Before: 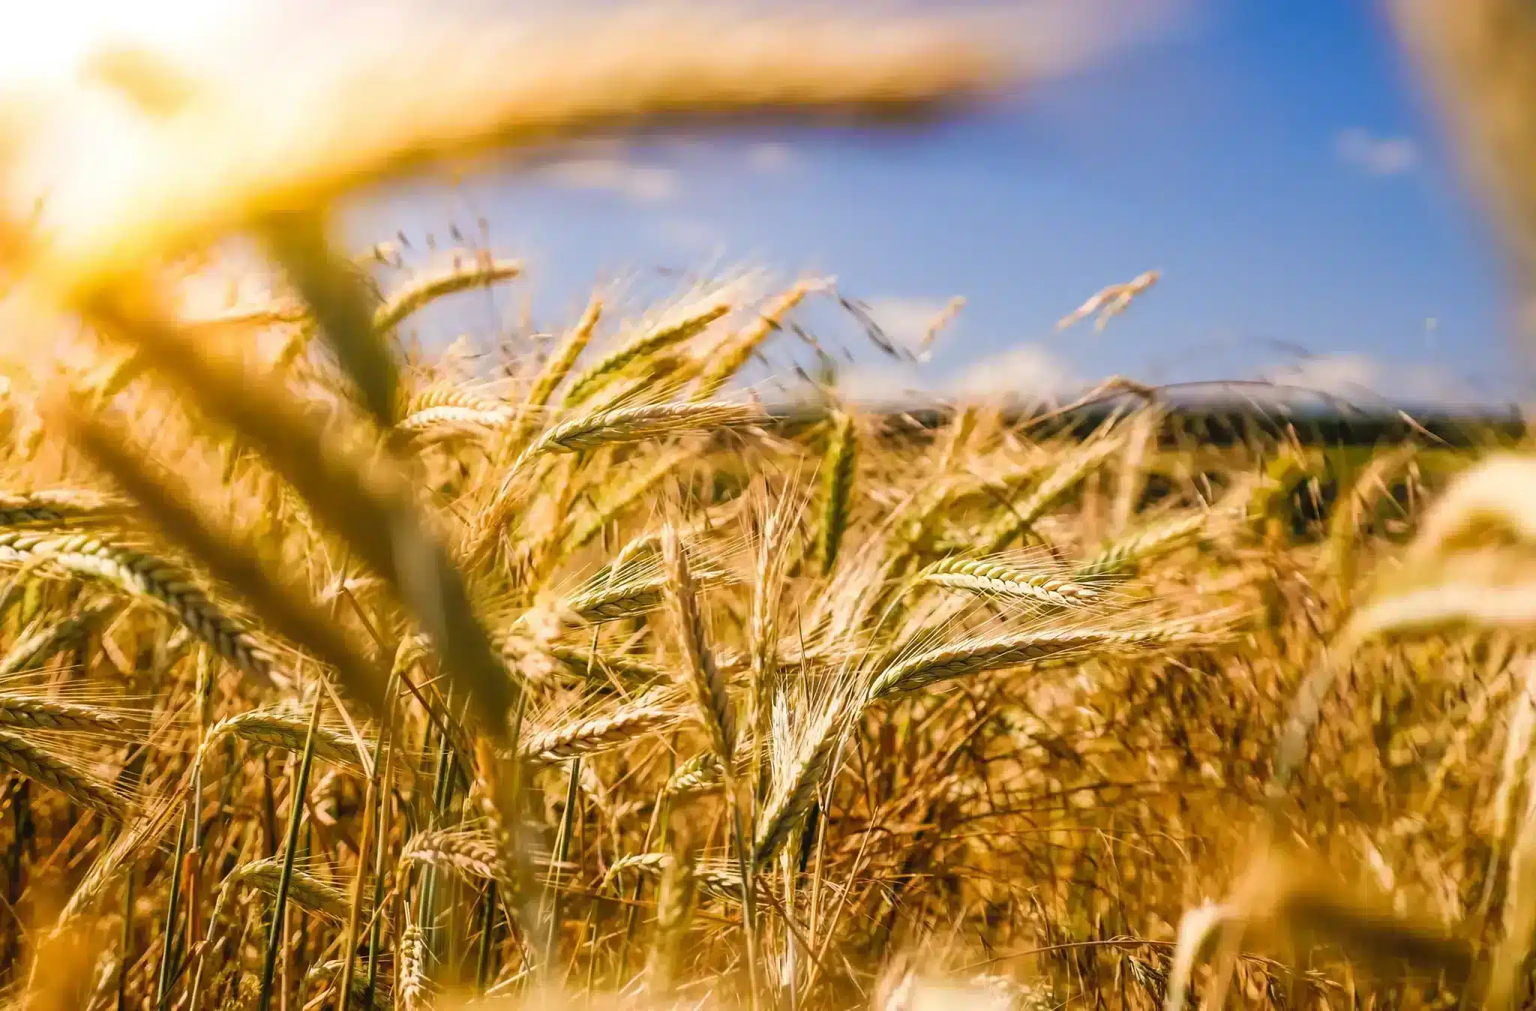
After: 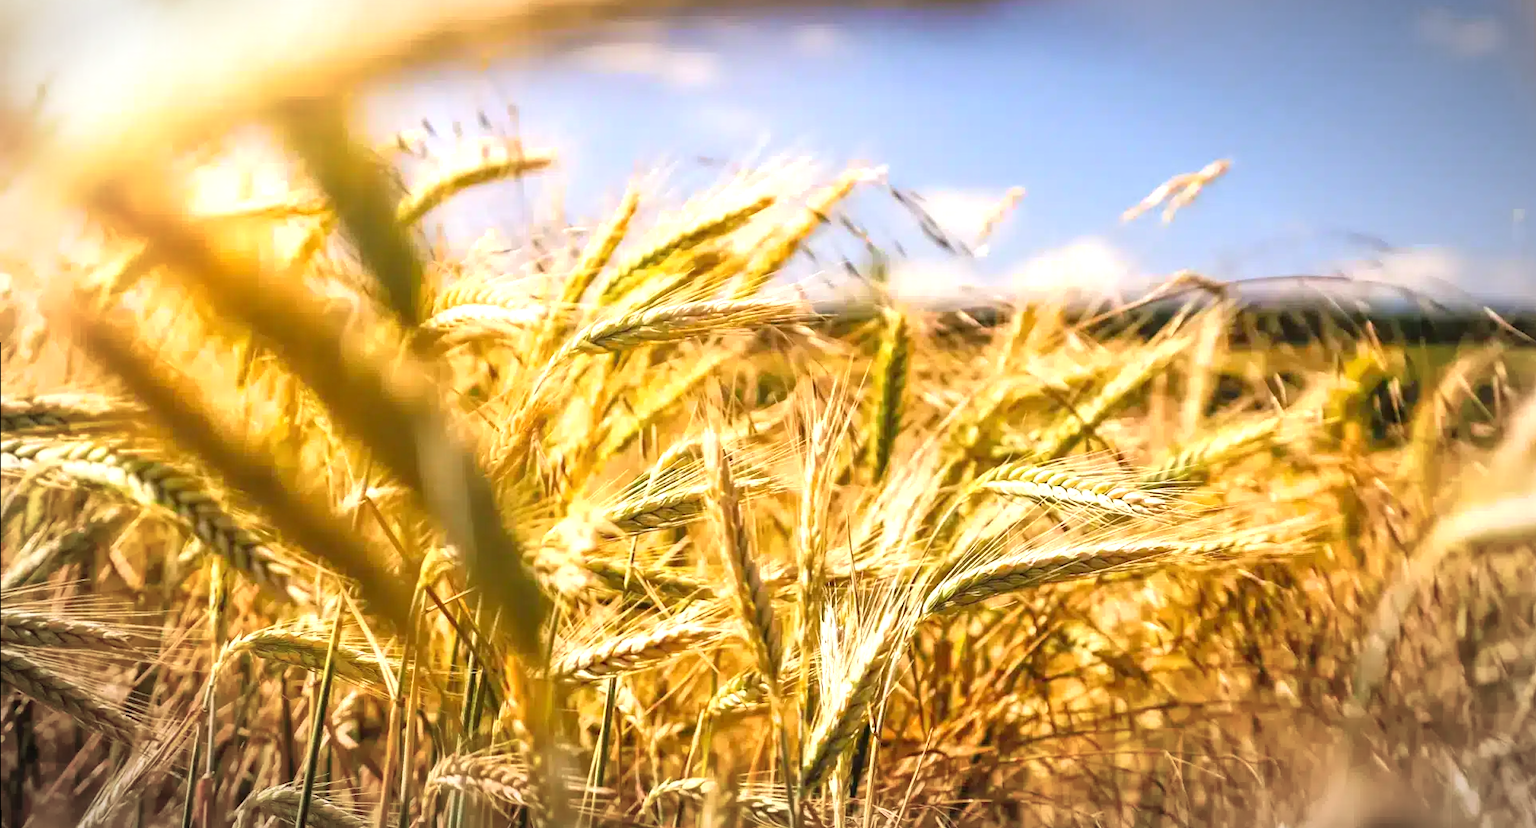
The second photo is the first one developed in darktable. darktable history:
crop and rotate: angle 0.097°, top 12.023%, right 5.782%, bottom 10.881%
vignetting: brightness -0.469, automatic ratio true
exposure: exposure 0.717 EV, compensate highlight preservation false
